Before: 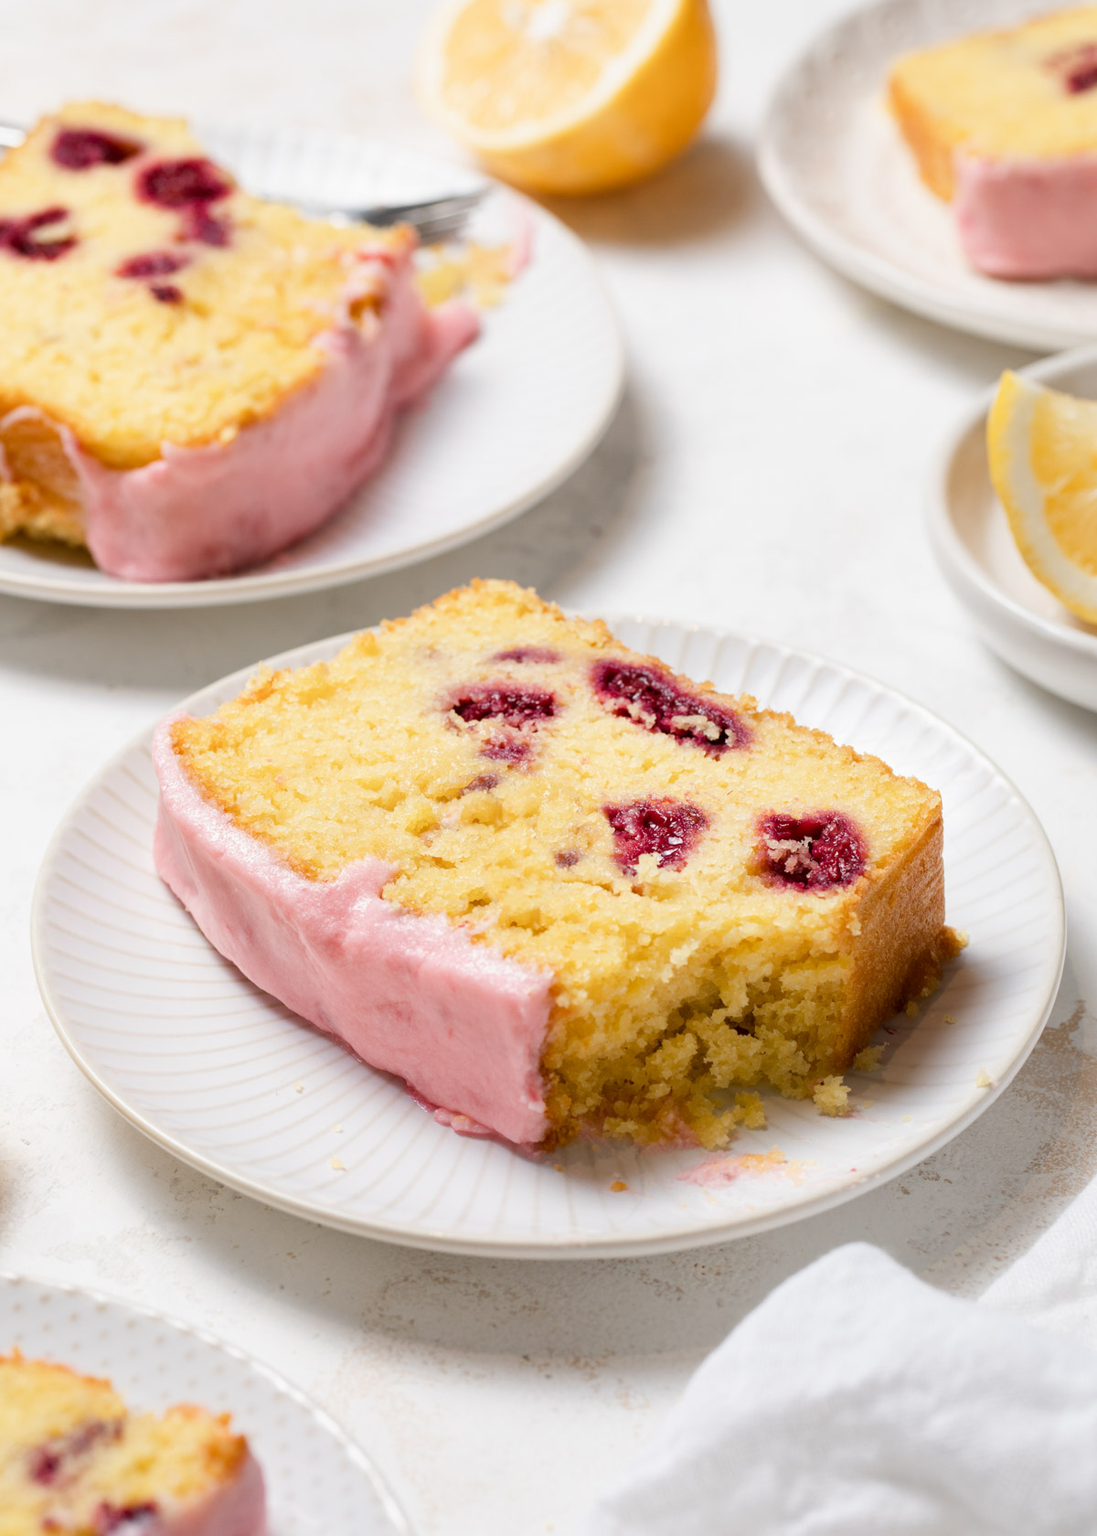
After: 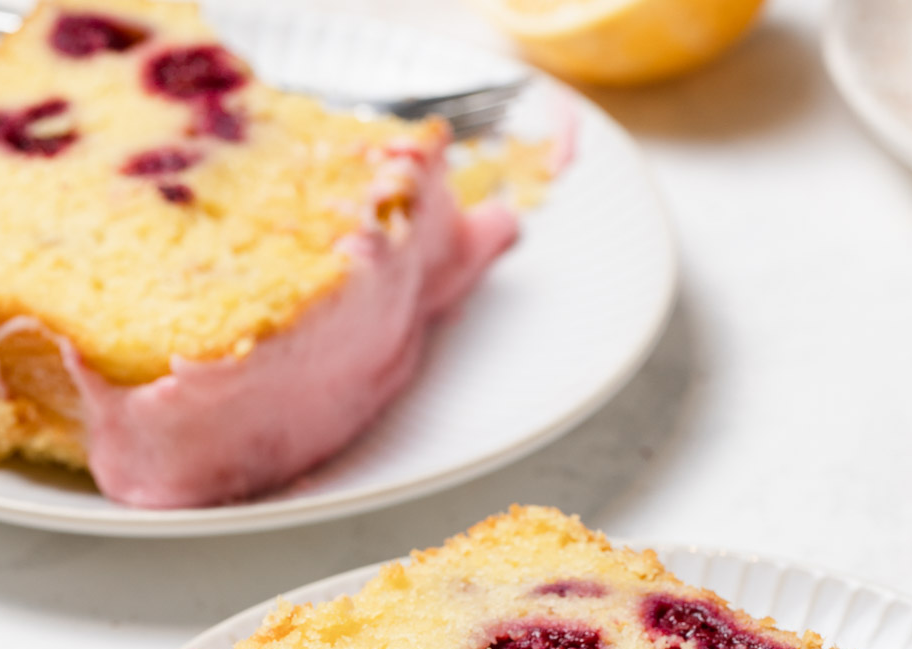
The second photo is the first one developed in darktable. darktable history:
crop: left 0.523%, top 7.63%, right 23.441%, bottom 53.704%
